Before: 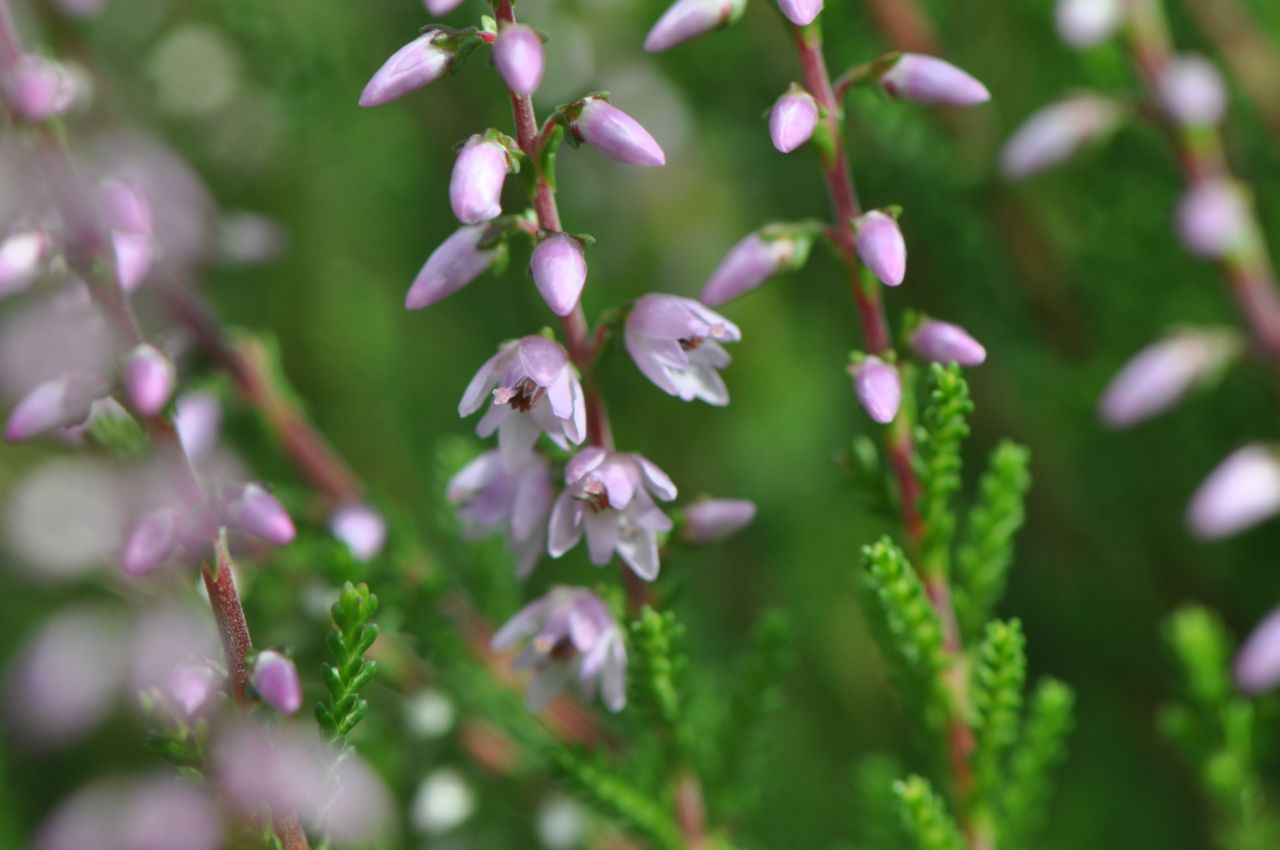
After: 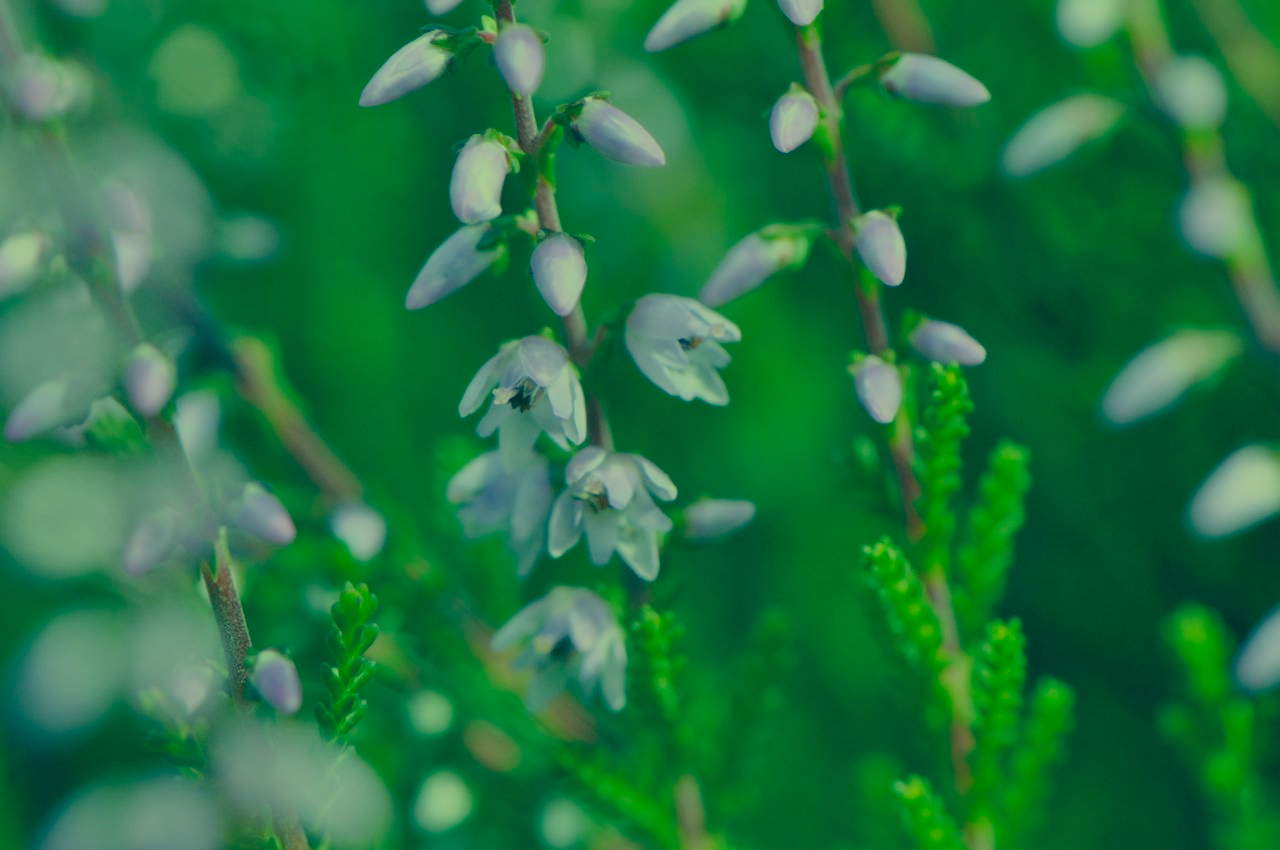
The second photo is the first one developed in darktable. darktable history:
color correction: highlights a* -15.16, highlights b* 39.52, shadows a* -39.25, shadows b* -26.02
exposure: compensate exposure bias true, compensate highlight preservation false
filmic rgb: middle gray luminance 4.12%, black relative exposure -13.06 EV, white relative exposure 5.02 EV, target black luminance 0%, hardness 5.18, latitude 59.57%, contrast 0.757, highlights saturation mix 5.1%, shadows ↔ highlights balance 26.17%
